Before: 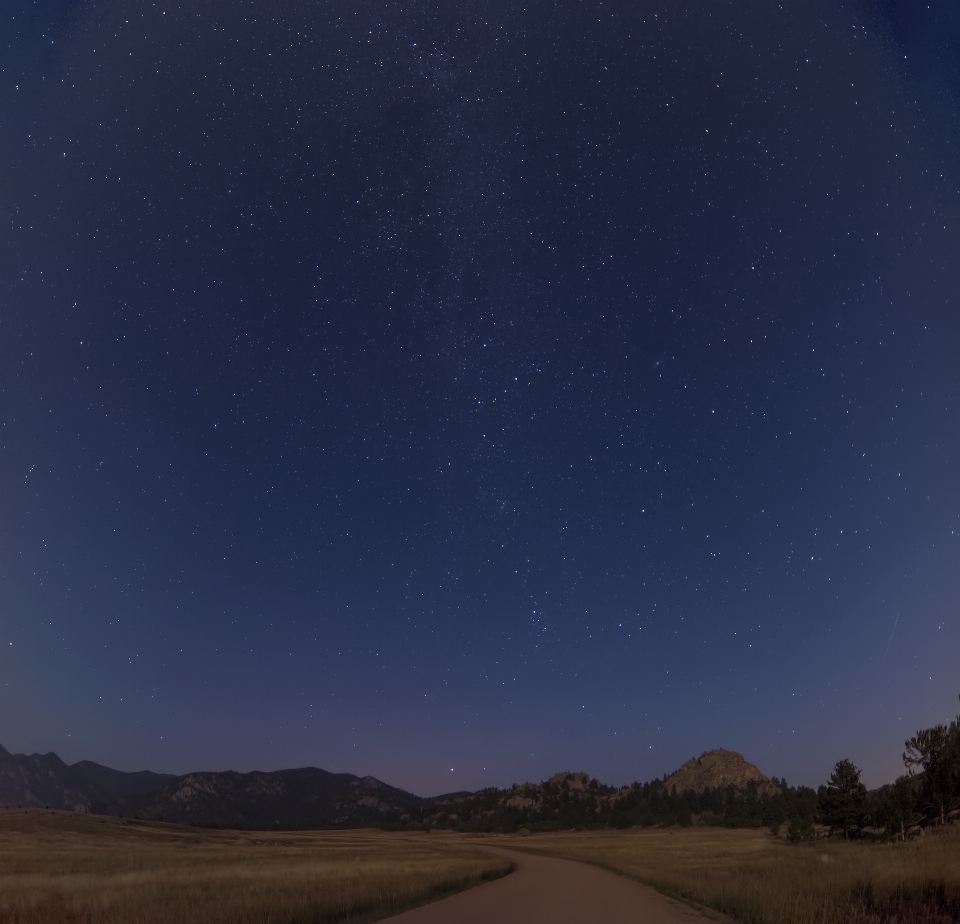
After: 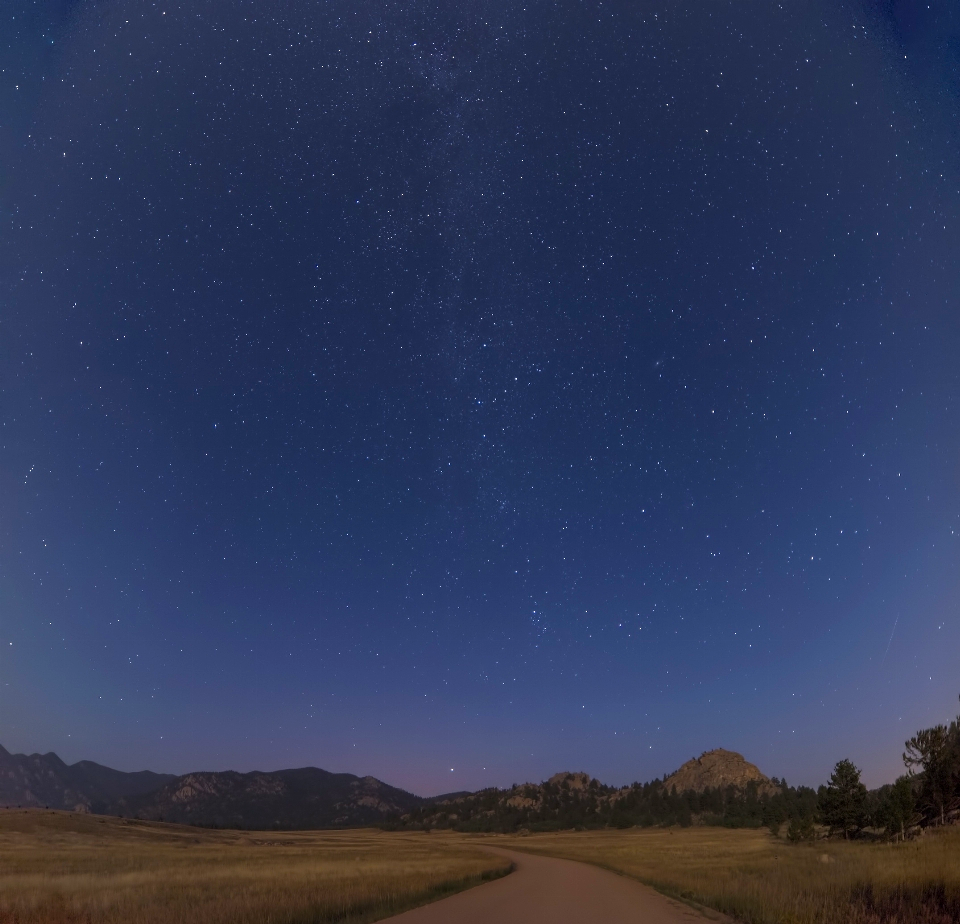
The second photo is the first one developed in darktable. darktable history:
color balance rgb: shadows lift › chroma 0.91%, shadows lift › hue 115.27°, perceptual saturation grading › global saturation 30.417%
exposure: exposure 0.651 EV, compensate highlight preservation false
